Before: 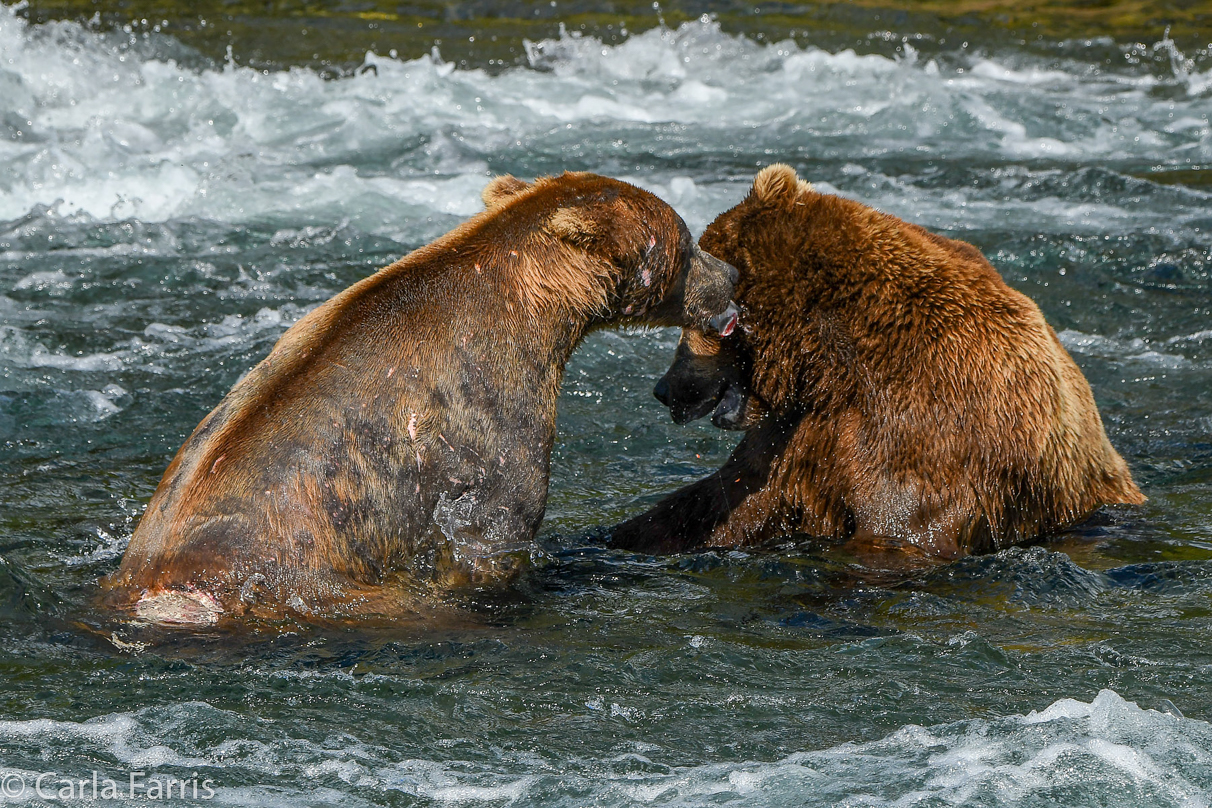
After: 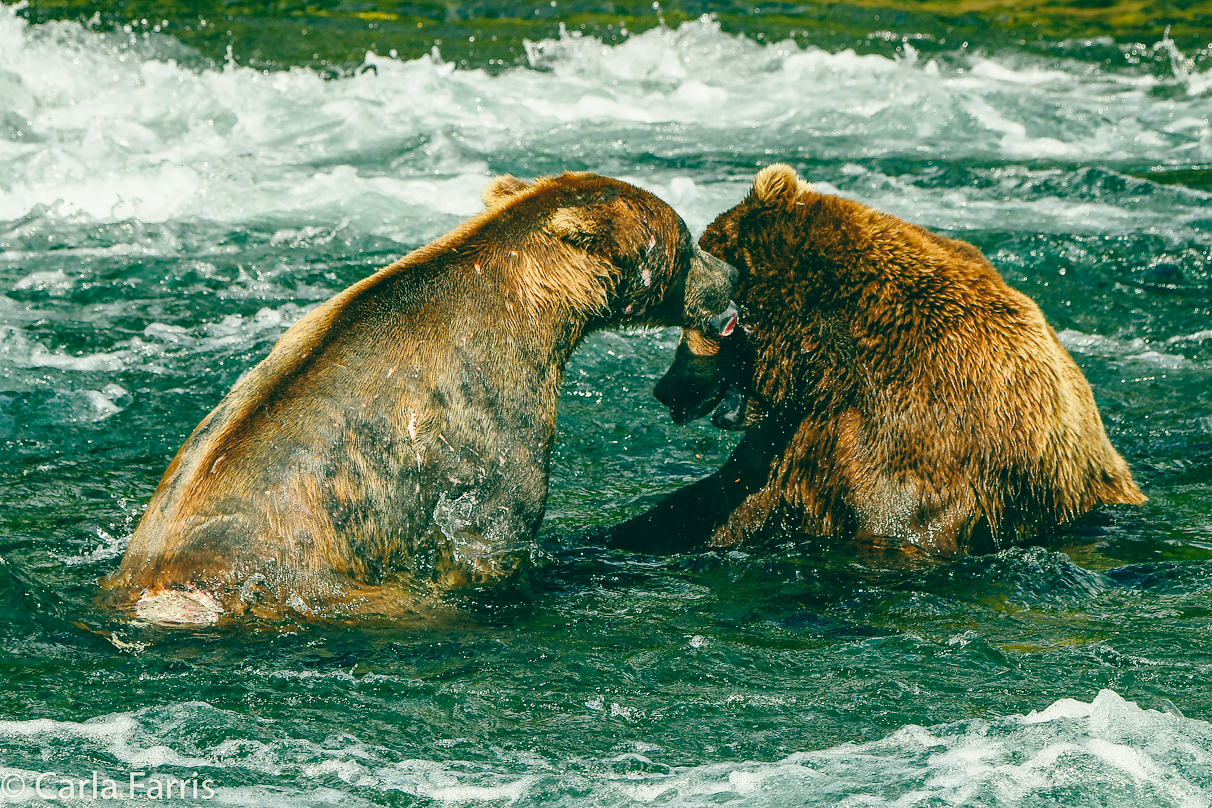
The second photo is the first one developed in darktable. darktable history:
color balance: lift [1.005, 0.99, 1.007, 1.01], gamma [1, 1.034, 1.032, 0.966], gain [0.873, 1.055, 1.067, 0.933]
rotate and perspective: crop left 0, crop top 0
base curve: curves: ch0 [(0, 0) (0.028, 0.03) (0.121, 0.232) (0.46, 0.748) (0.859, 0.968) (1, 1)], preserve colors none
